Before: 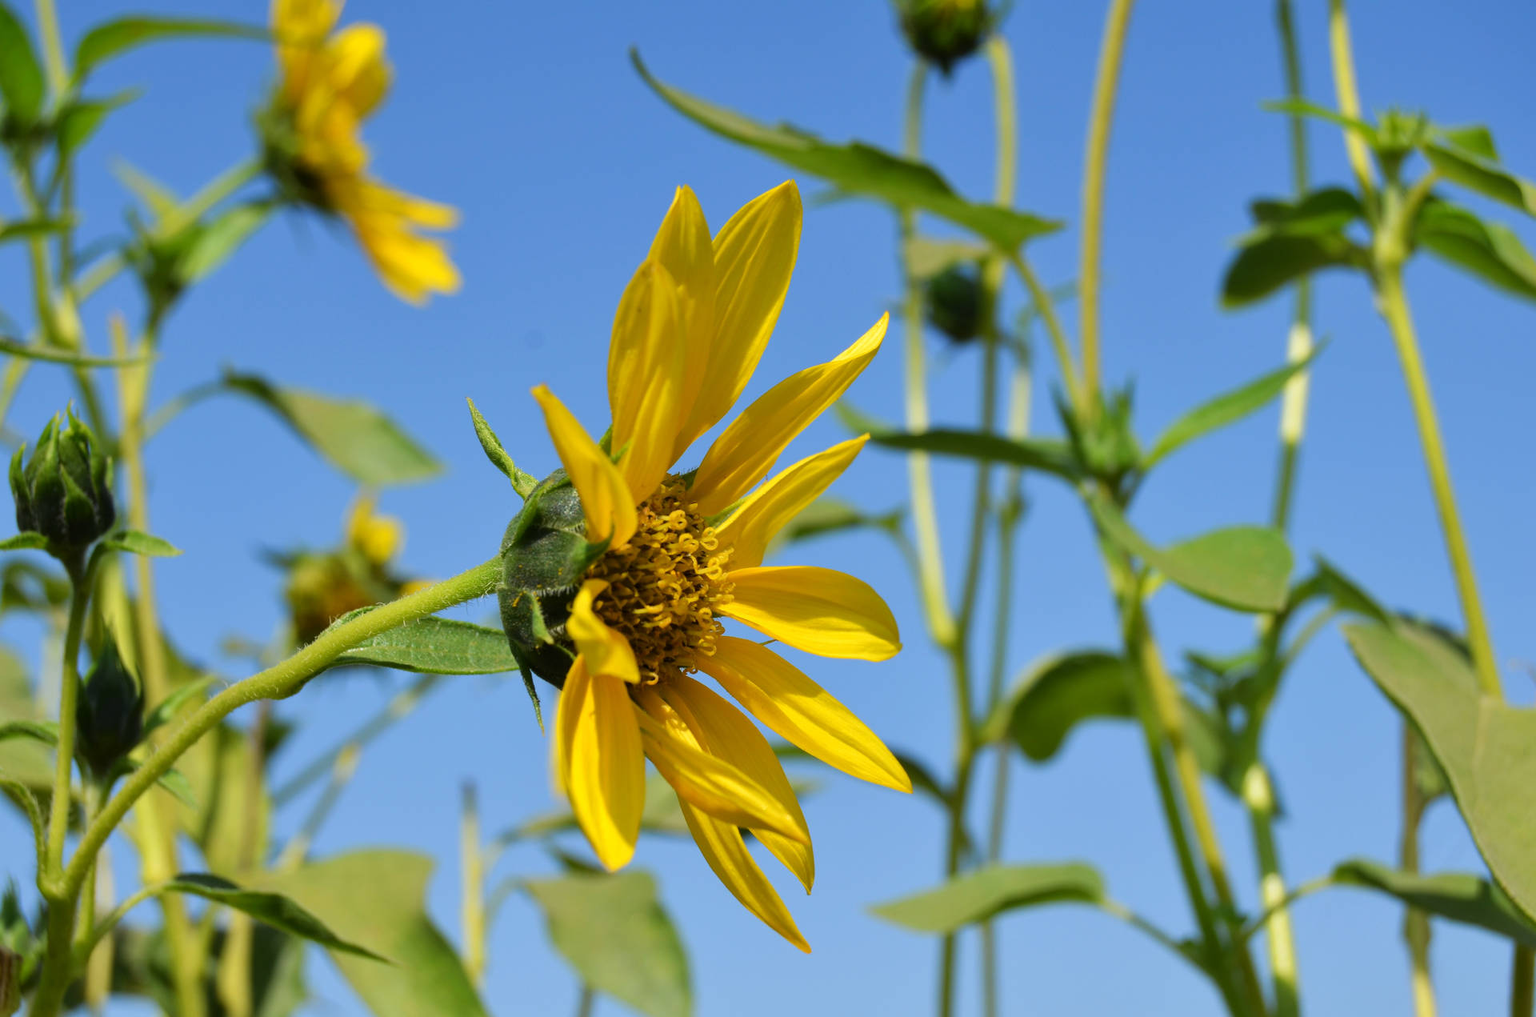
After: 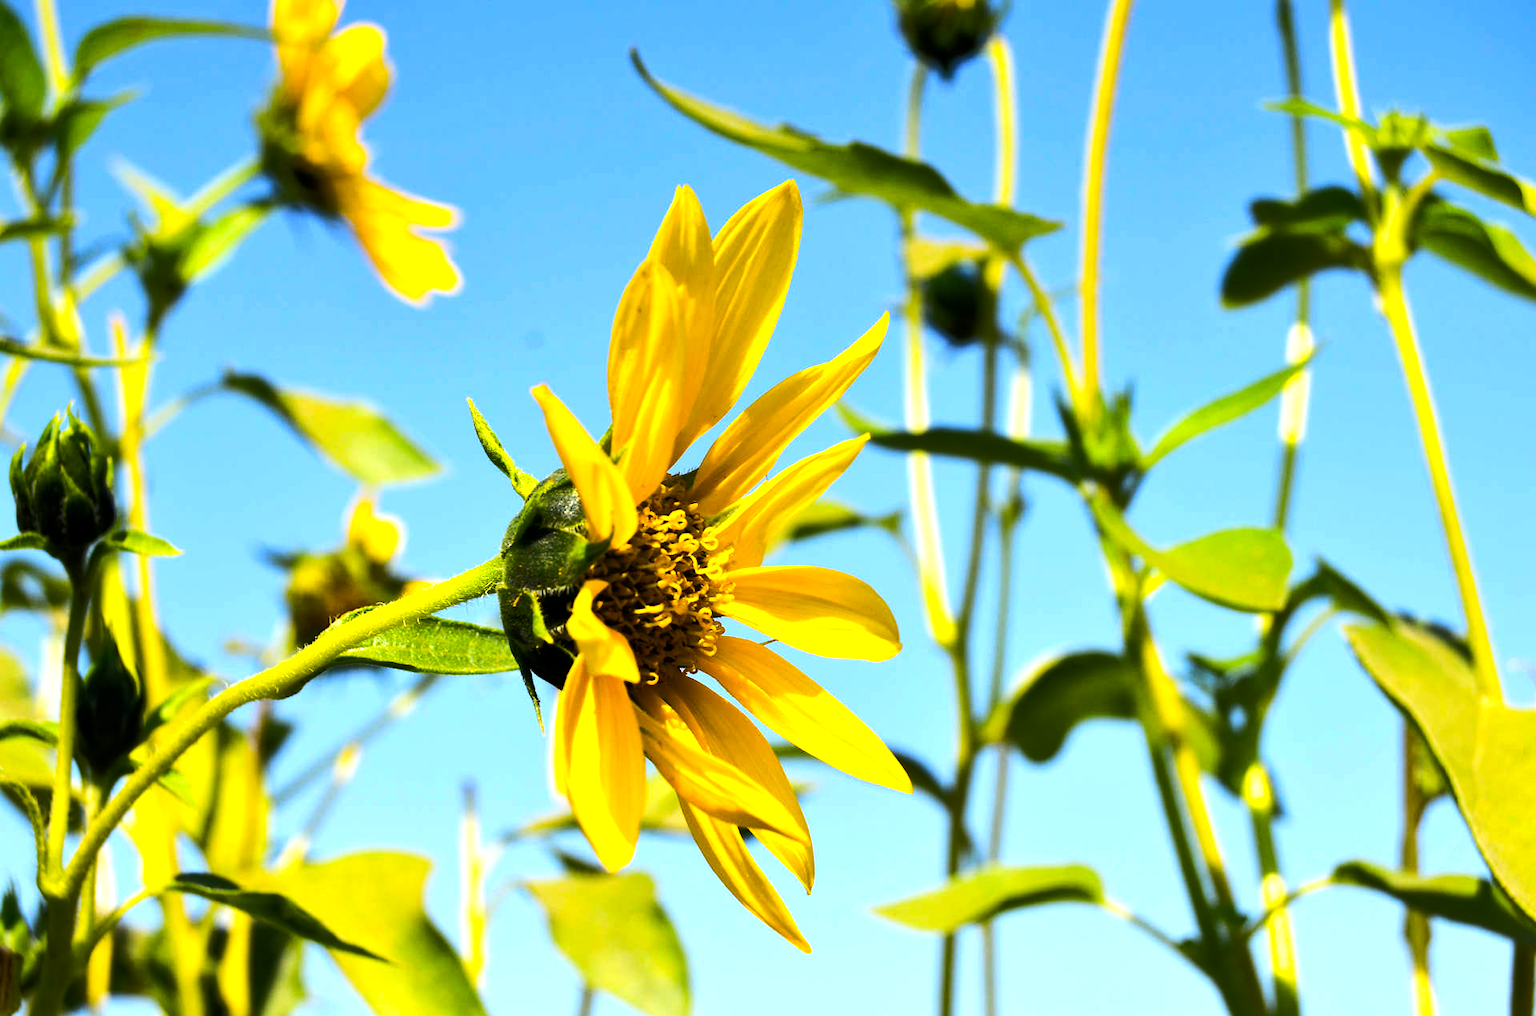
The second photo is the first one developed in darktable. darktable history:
exposure: black level correction 0.001, exposure 0.499 EV, compensate highlight preservation false
color balance rgb: highlights gain › chroma 2.02%, highlights gain › hue 46.04°, global offset › luminance -0.302%, global offset › hue 258.31°, perceptual saturation grading › global saturation 30.809%, perceptual brilliance grading › highlights 1.819%, perceptual brilliance grading › mid-tones -50.006%, perceptual brilliance grading › shadows -50.135%, global vibrance 20%
tone equalizer: -8 EV -0.734 EV, -7 EV -0.737 EV, -6 EV -0.614 EV, -5 EV -0.404 EV, -3 EV 0.383 EV, -2 EV 0.6 EV, -1 EV 0.675 EV, +0 EV 0.767 EV
